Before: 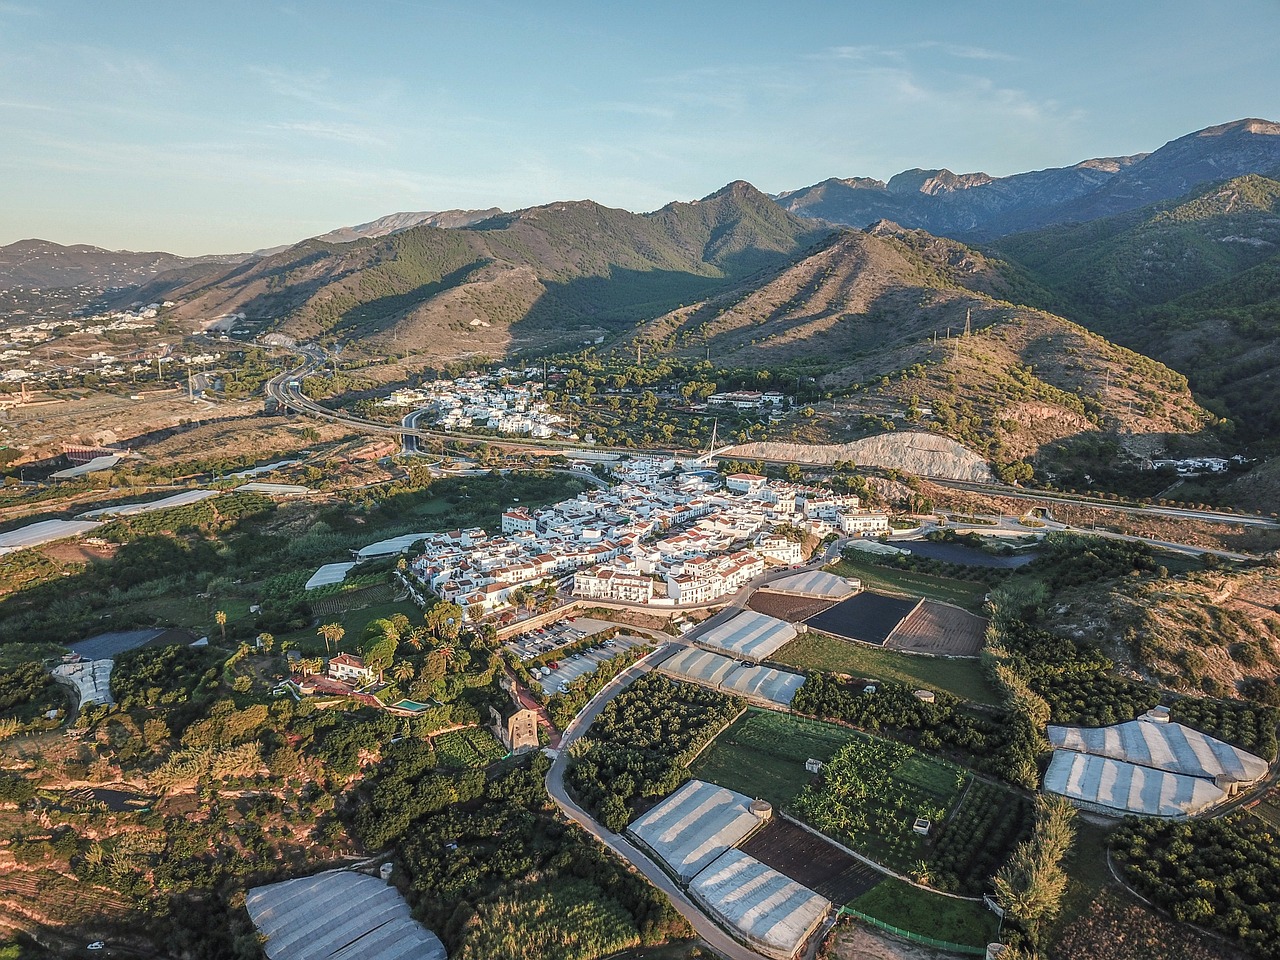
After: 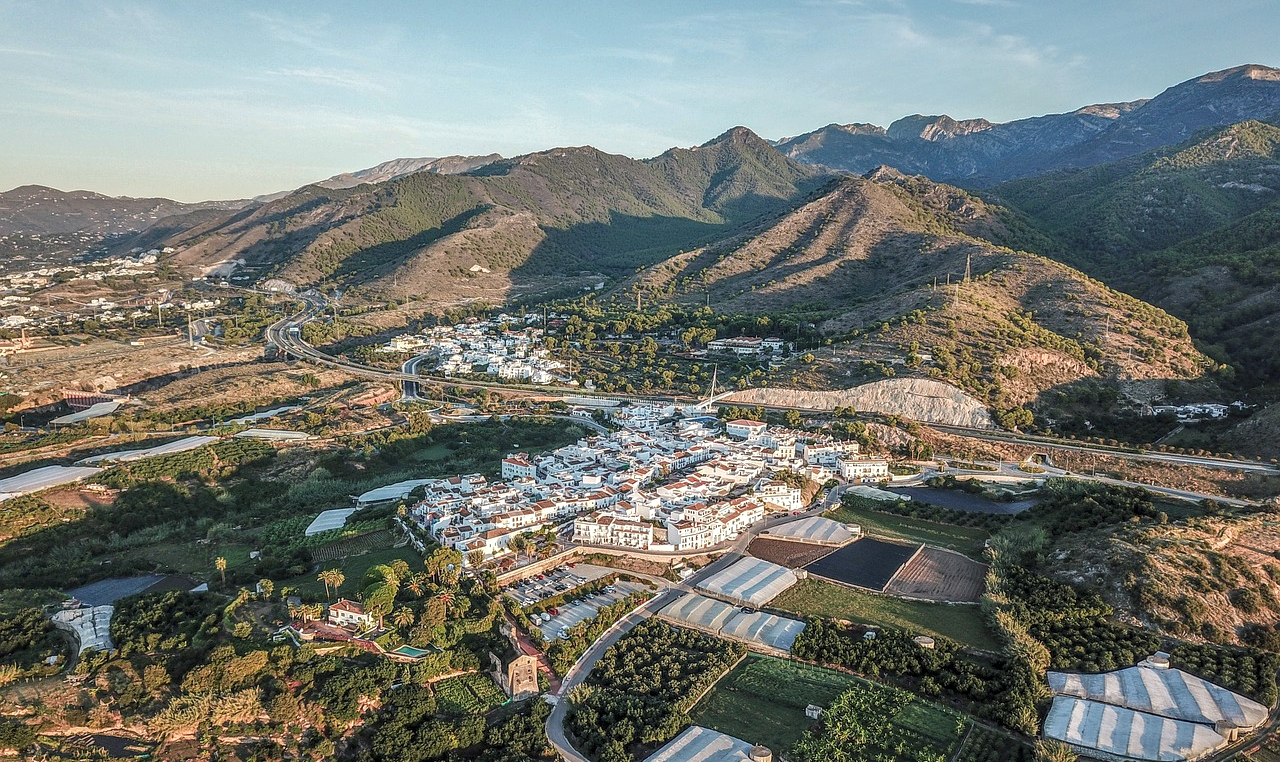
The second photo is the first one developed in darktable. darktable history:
crop and rotate: top 5.667%, bottom 14.937%
local contrast: detail 130%
